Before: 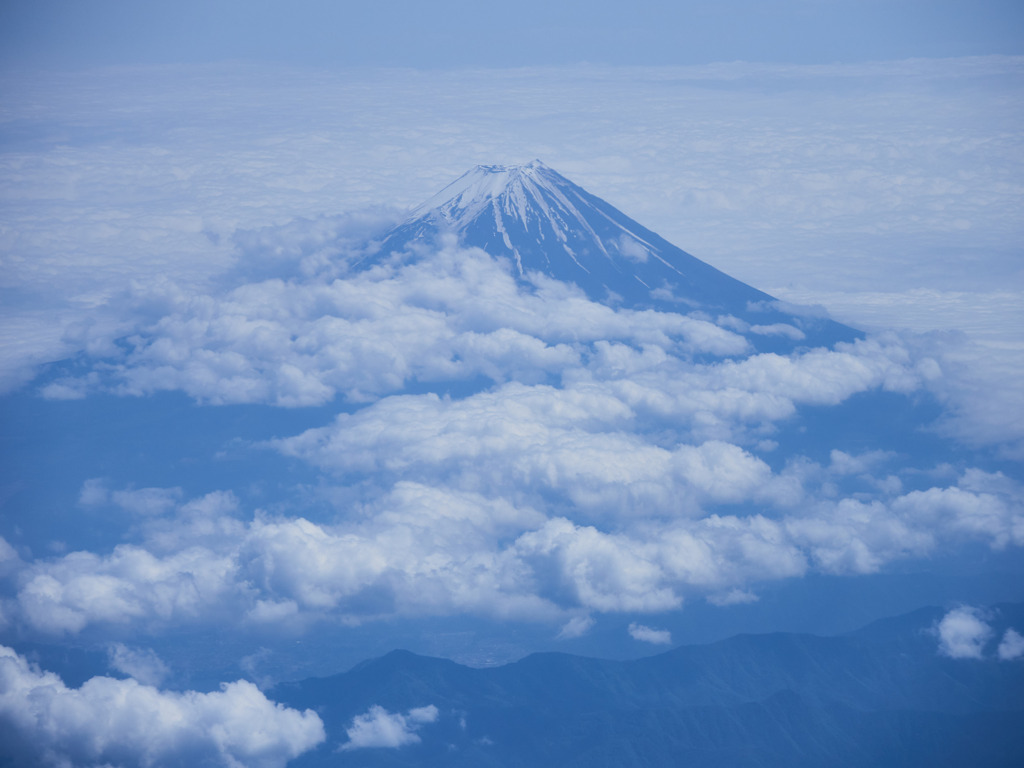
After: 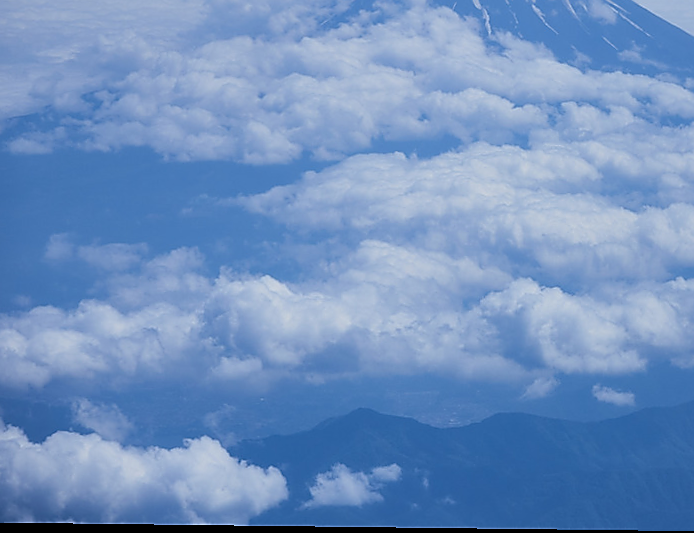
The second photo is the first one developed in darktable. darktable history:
crop and rotate: angle -0.709°, left 3.729%, top 31.647%, right 29.079%
sharpen: radius 1.39, amount 1.262, threshold 0.844
